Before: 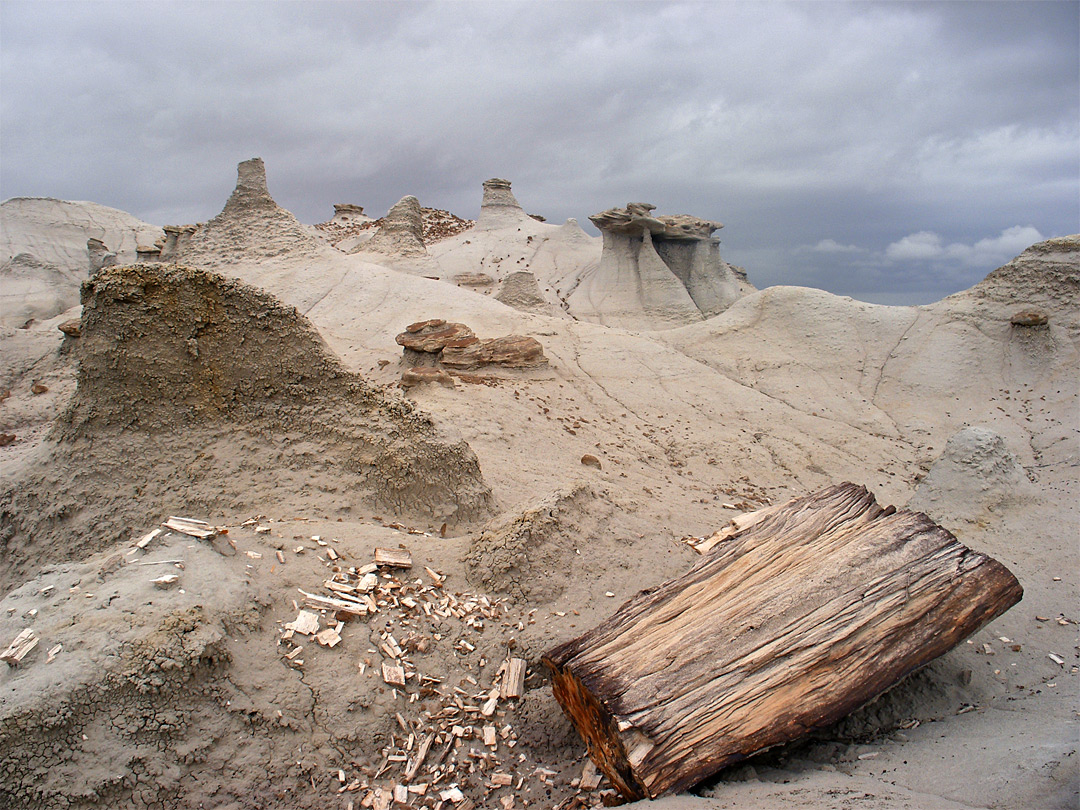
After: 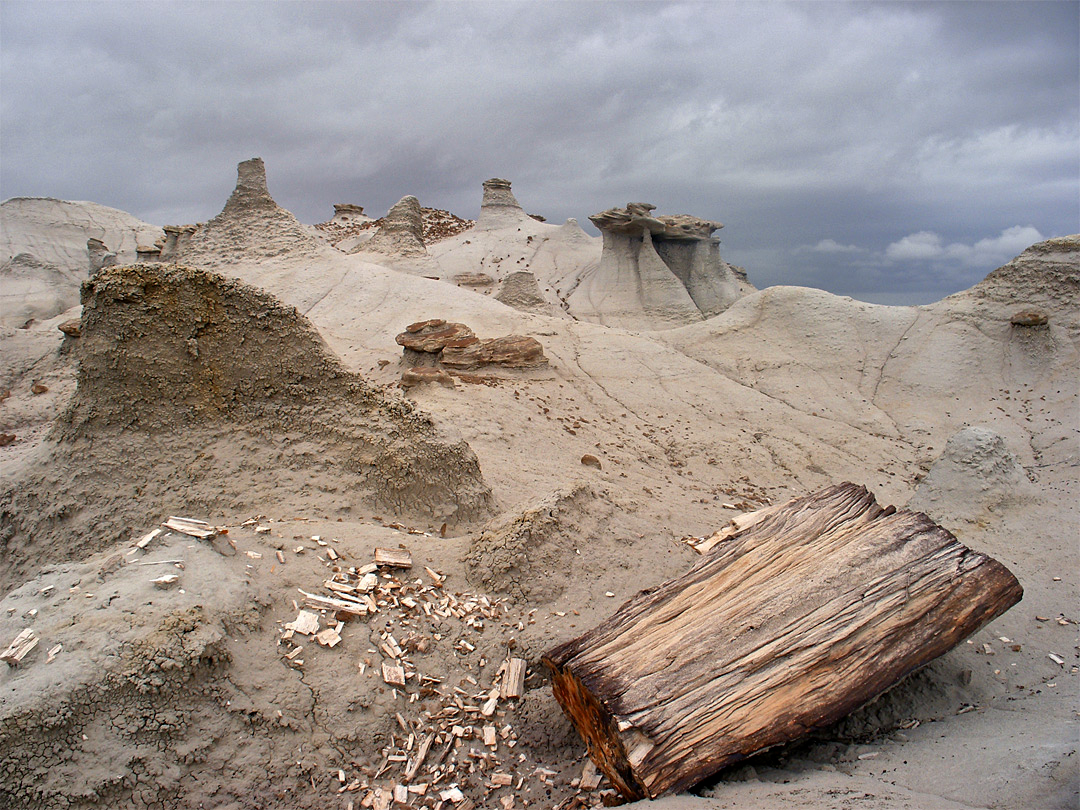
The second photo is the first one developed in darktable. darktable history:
exposure: black level correction 0.001, compensate highlight preservation false
shadows and highlights: shadows 33.65, highlights -46.16, compress 49.72%, soften with gaussian
